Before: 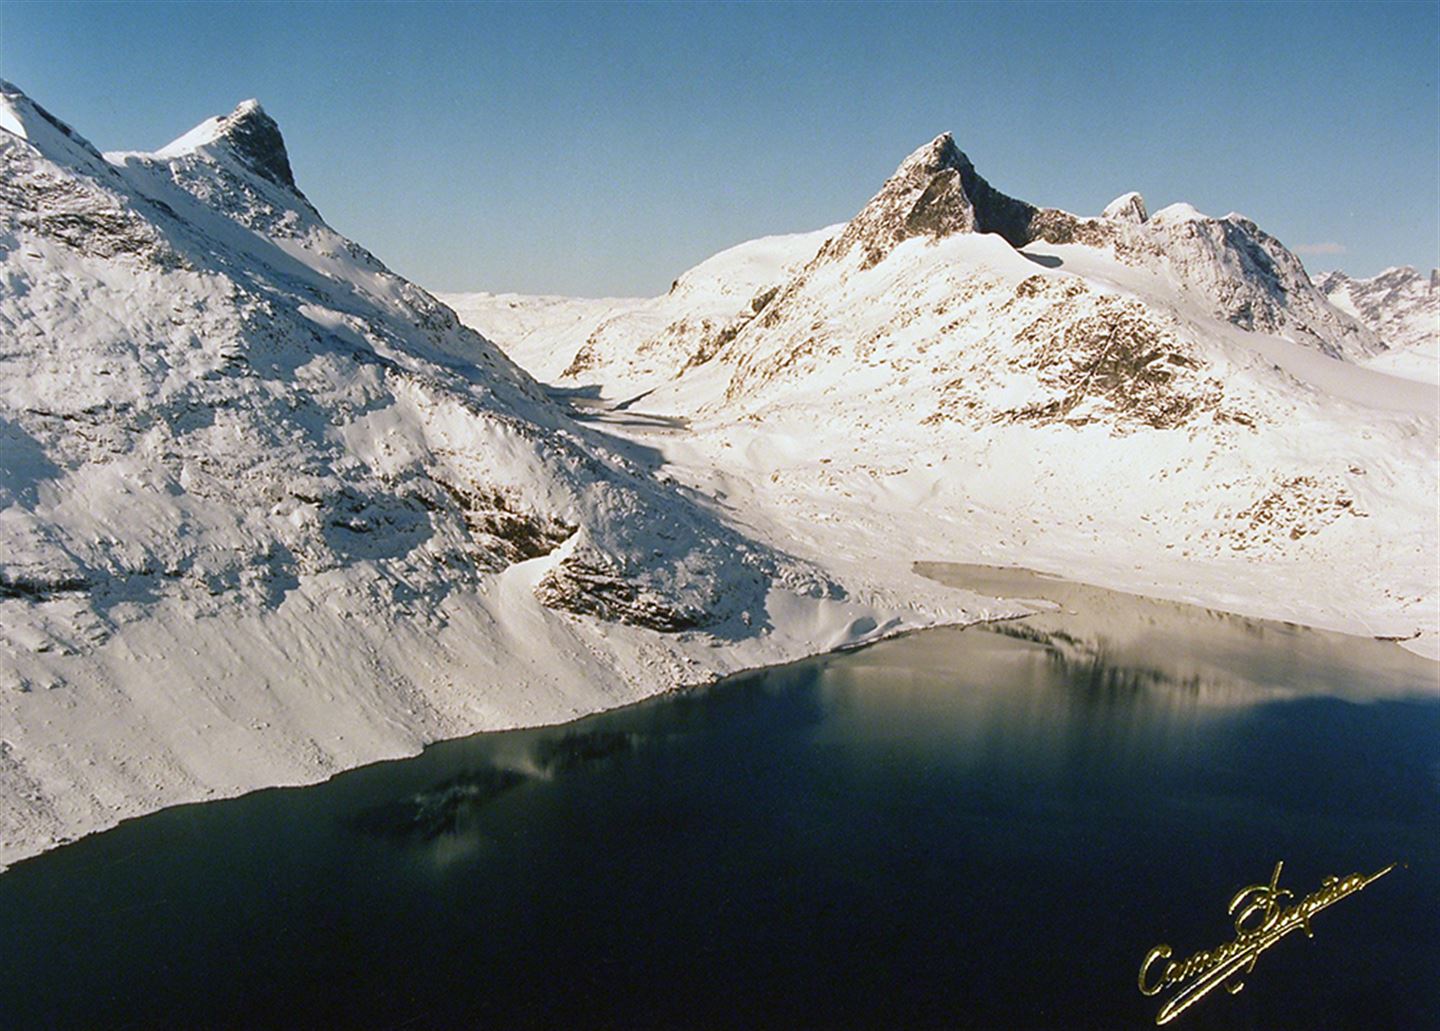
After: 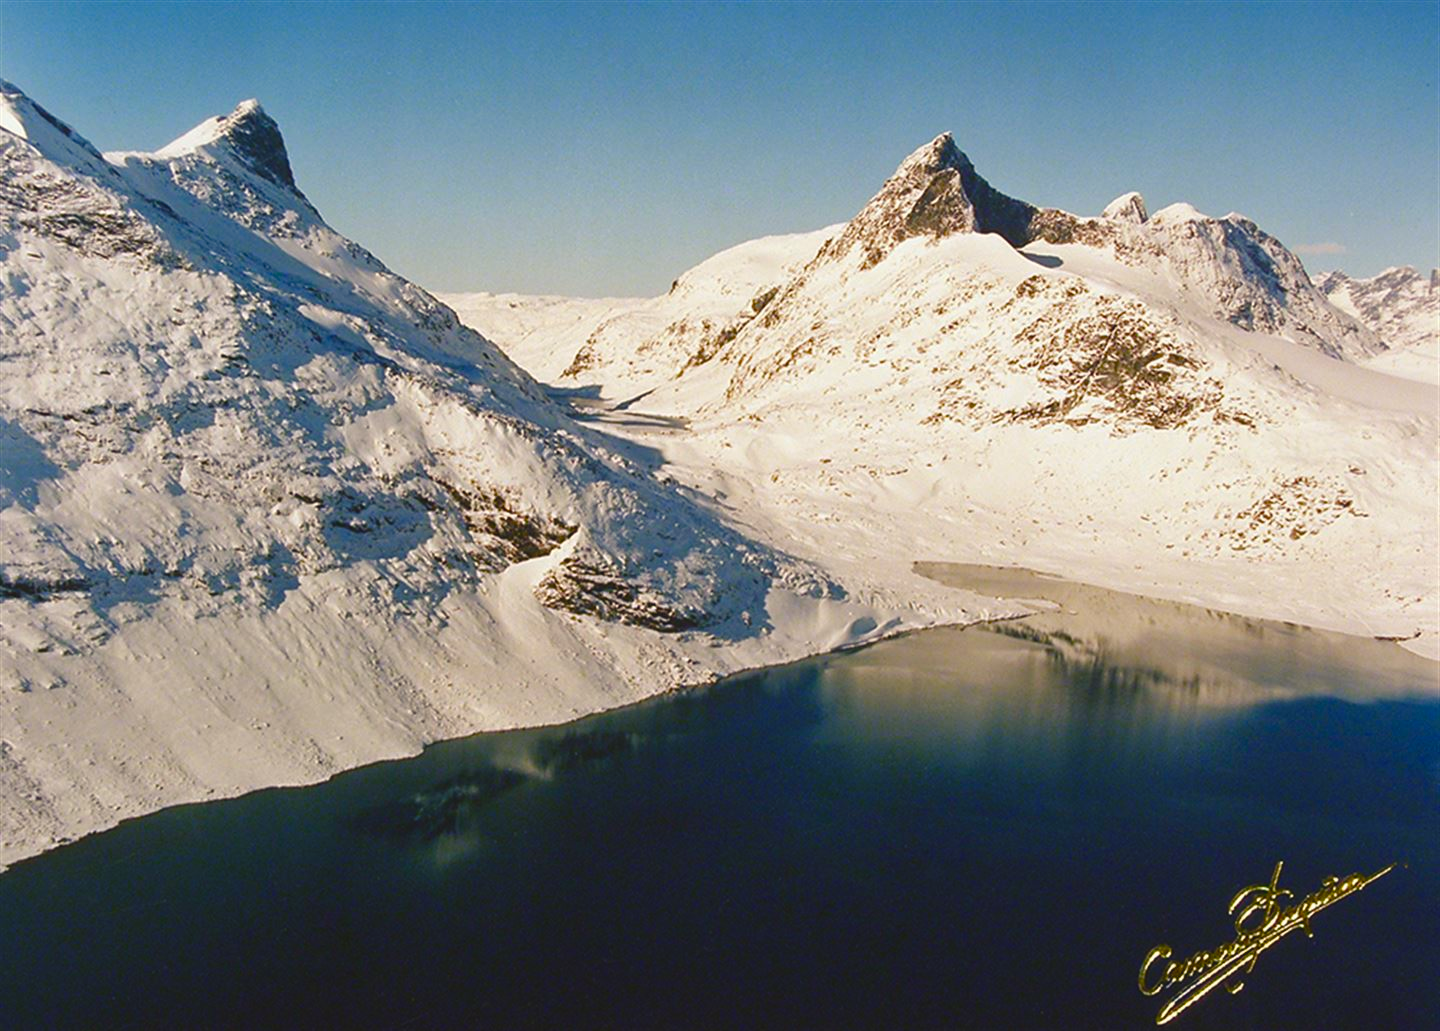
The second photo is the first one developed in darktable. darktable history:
base curve: exposure shift 0, preserve colors none
color balance rgb: shadows lift › chroma 3%, shadows lift › hue 280.8°, power › hue 330°, highlights gain › chroma 3%, highlights gain › hue 75.6°, global offset › luminance 0.7%, perceptual saturation grading › global saturation 20%, perceptual saturation grading › highlights -25%, perceptual saturation grading › shadows 50%, global vibrance 20.33%
